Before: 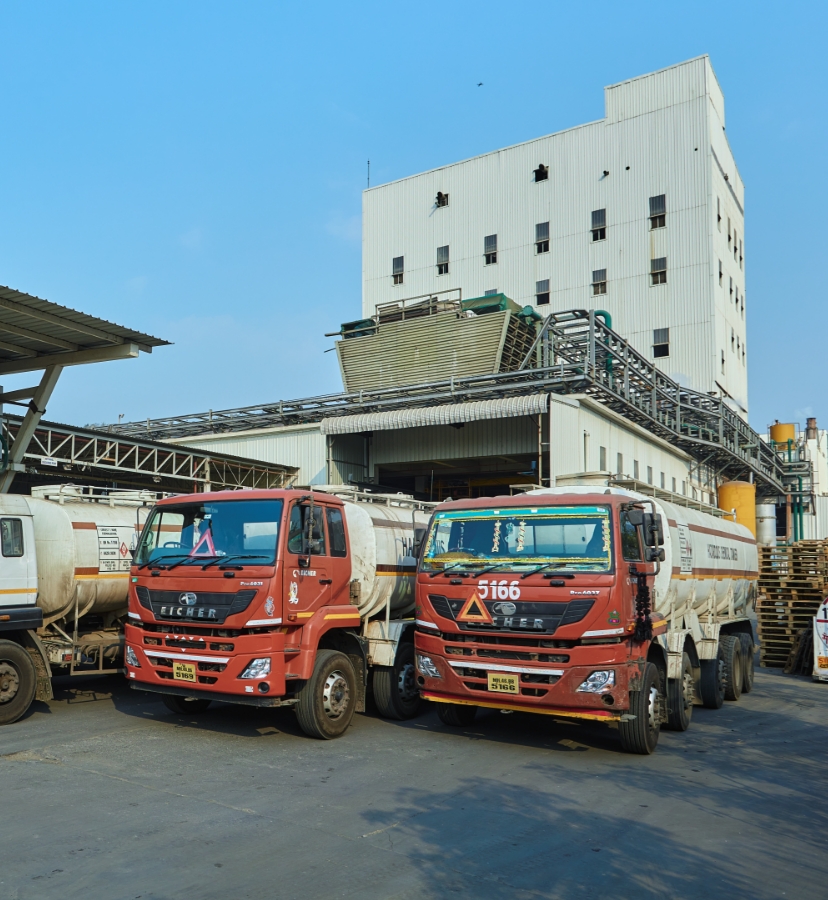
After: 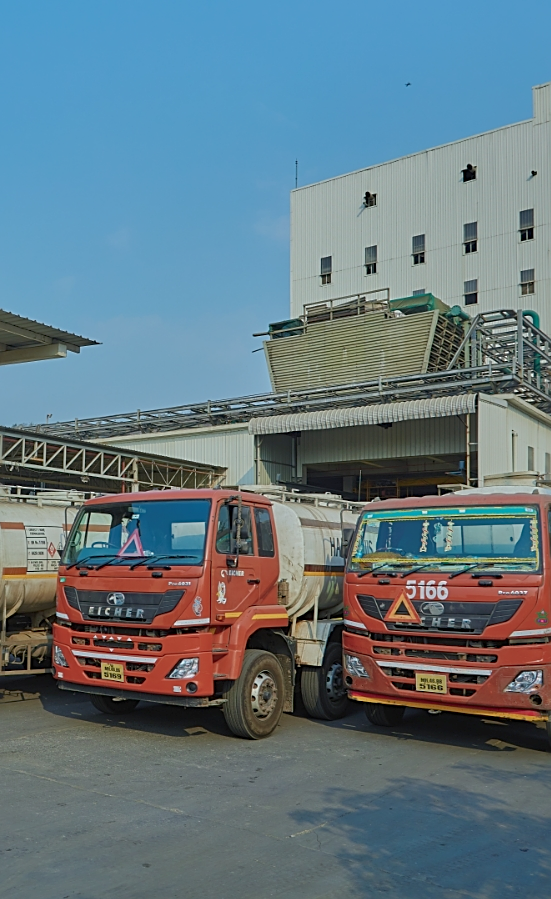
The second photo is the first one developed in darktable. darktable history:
tone equalizer: -8 EV 0.25 EV, -7 EV 0.417 EV, -6 EV 0.417 EV, -5 EV 0.25 EV, -3 EV -0.25 EV, -2 EV -0.417 EV, -1 EV -0.417 EV, +0 EV -0.25 EV, edges refinement/feathering 500, mask exposure compensation -1.57 EV, preserve details guided filter
crop and rotate: left 8.786%, right 24.548%
sharpen: on, module defaults
shadows and highlights: on, module defaults
